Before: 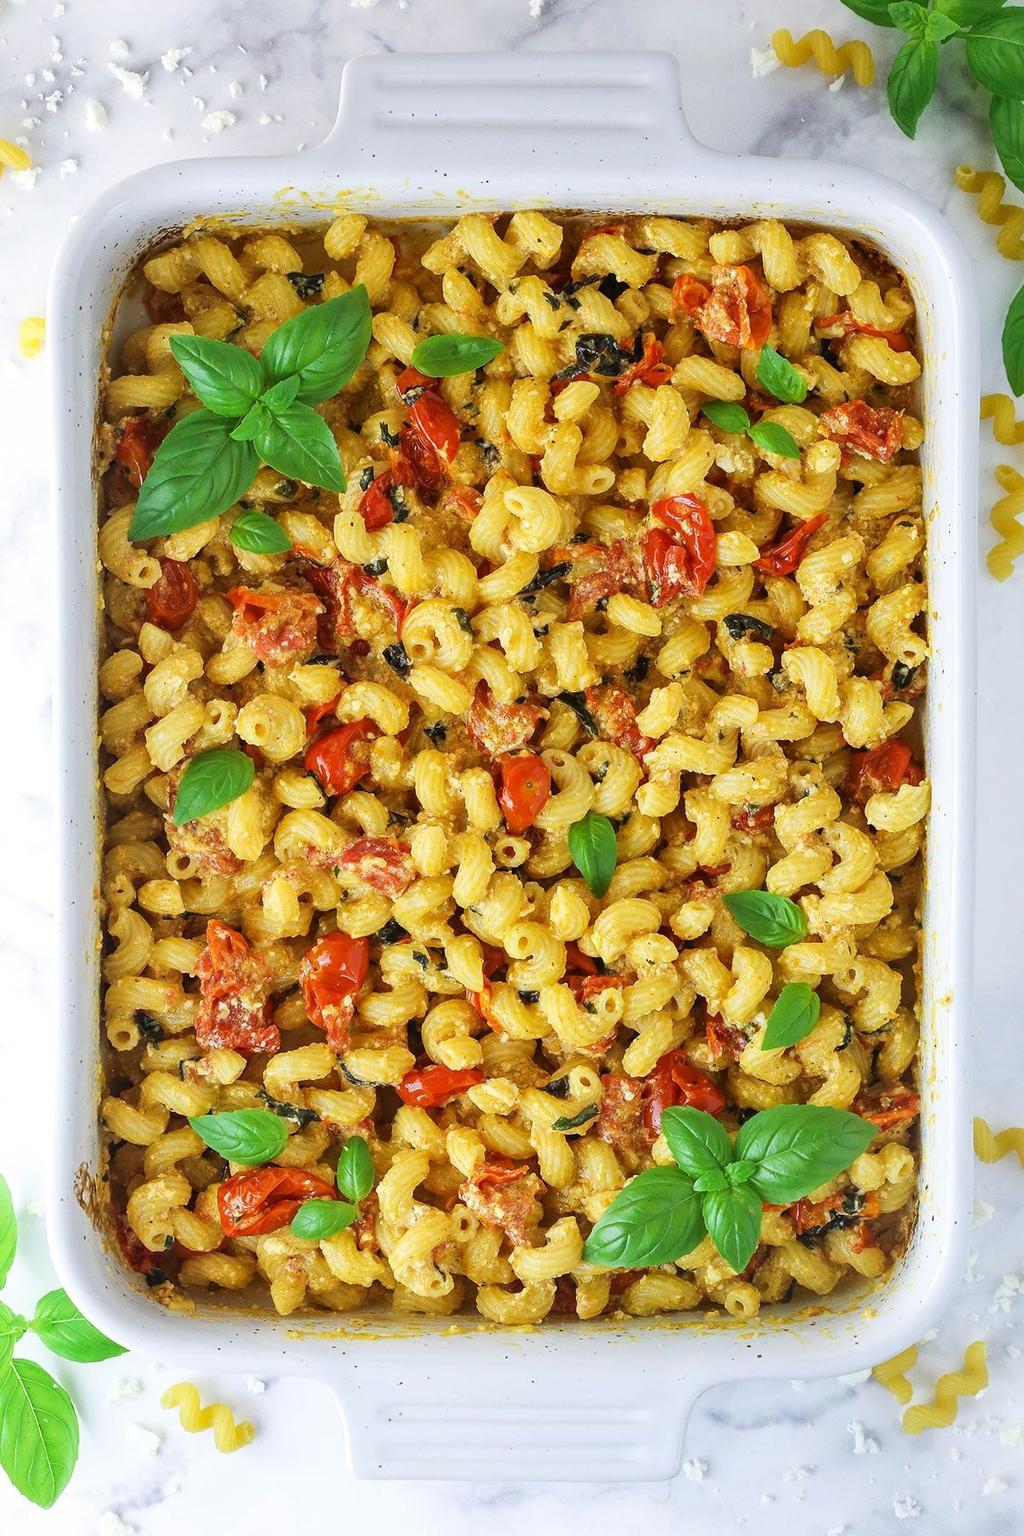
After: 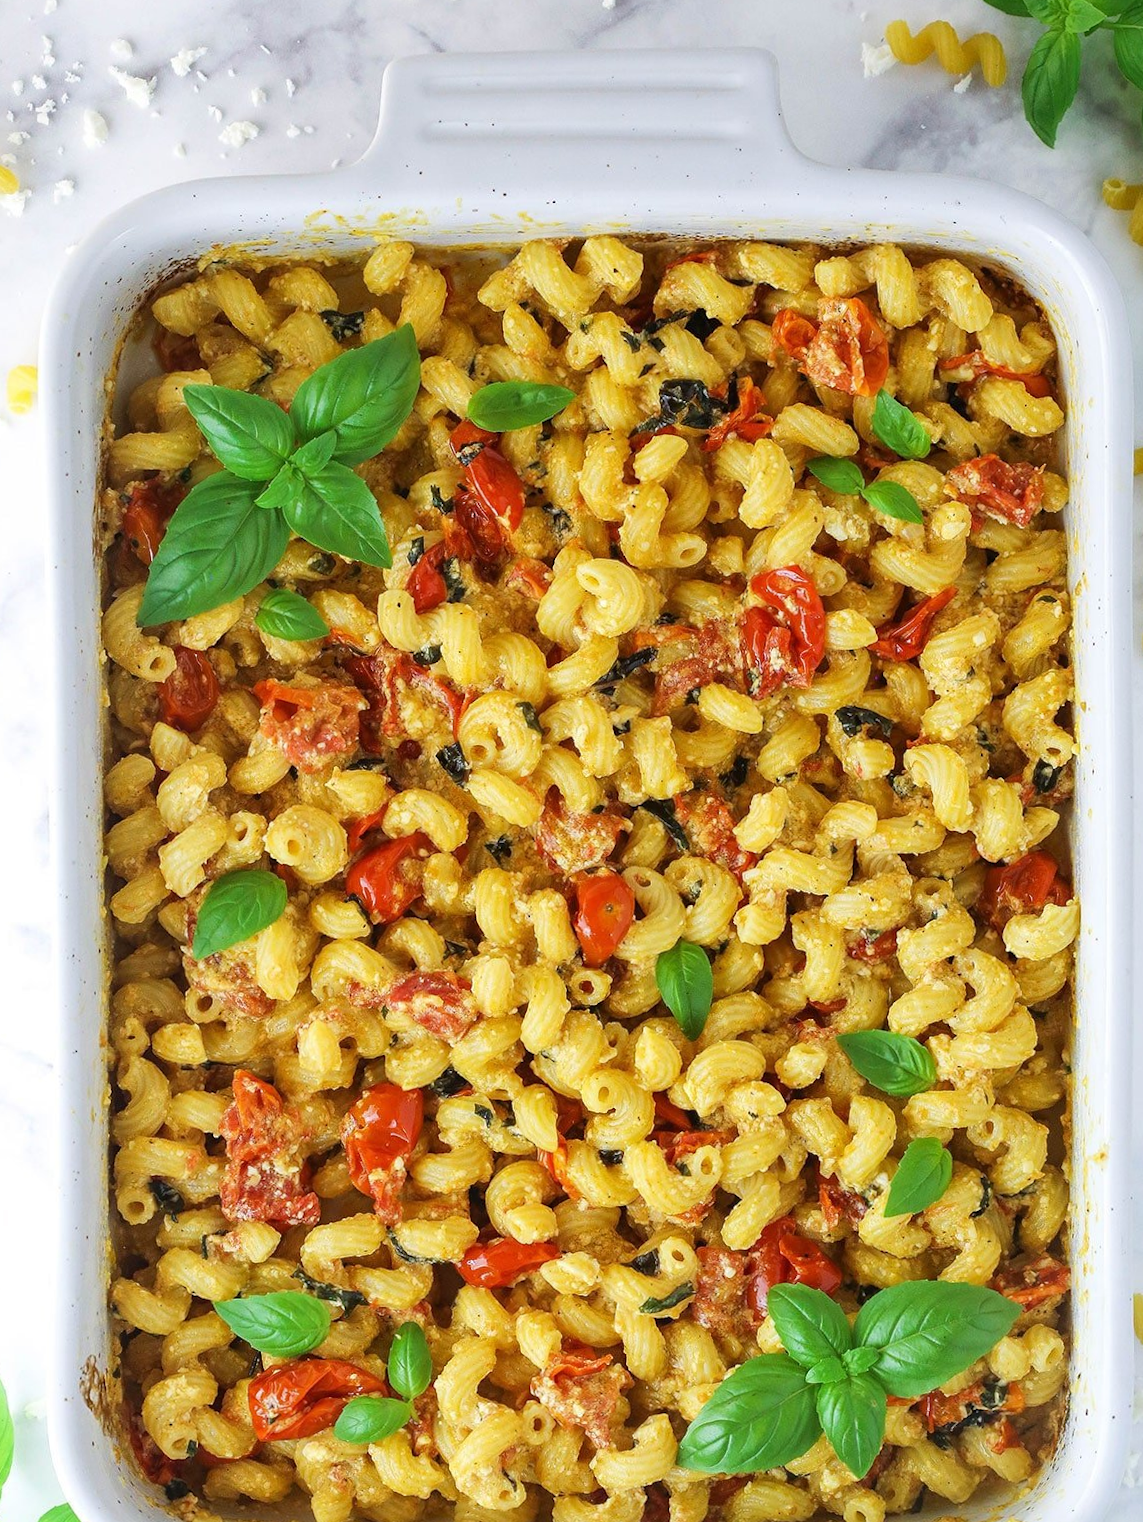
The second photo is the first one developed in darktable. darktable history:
crop and rotate: angle 0.497°, left 0.323%, right 3.142%, bottom 14.297%
